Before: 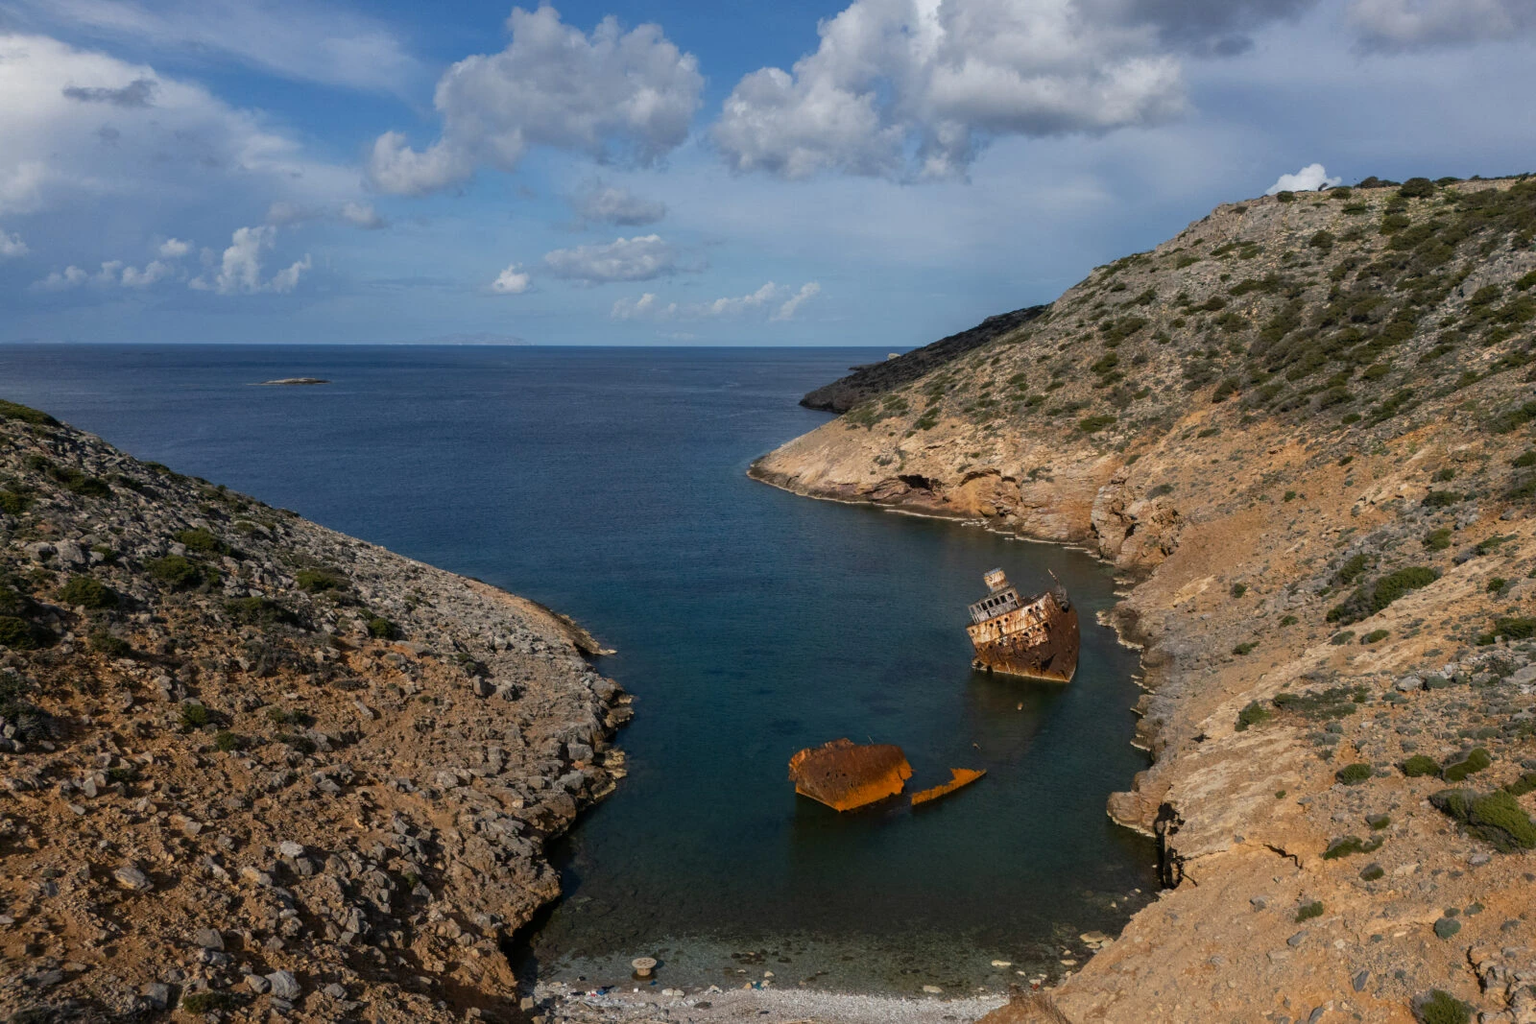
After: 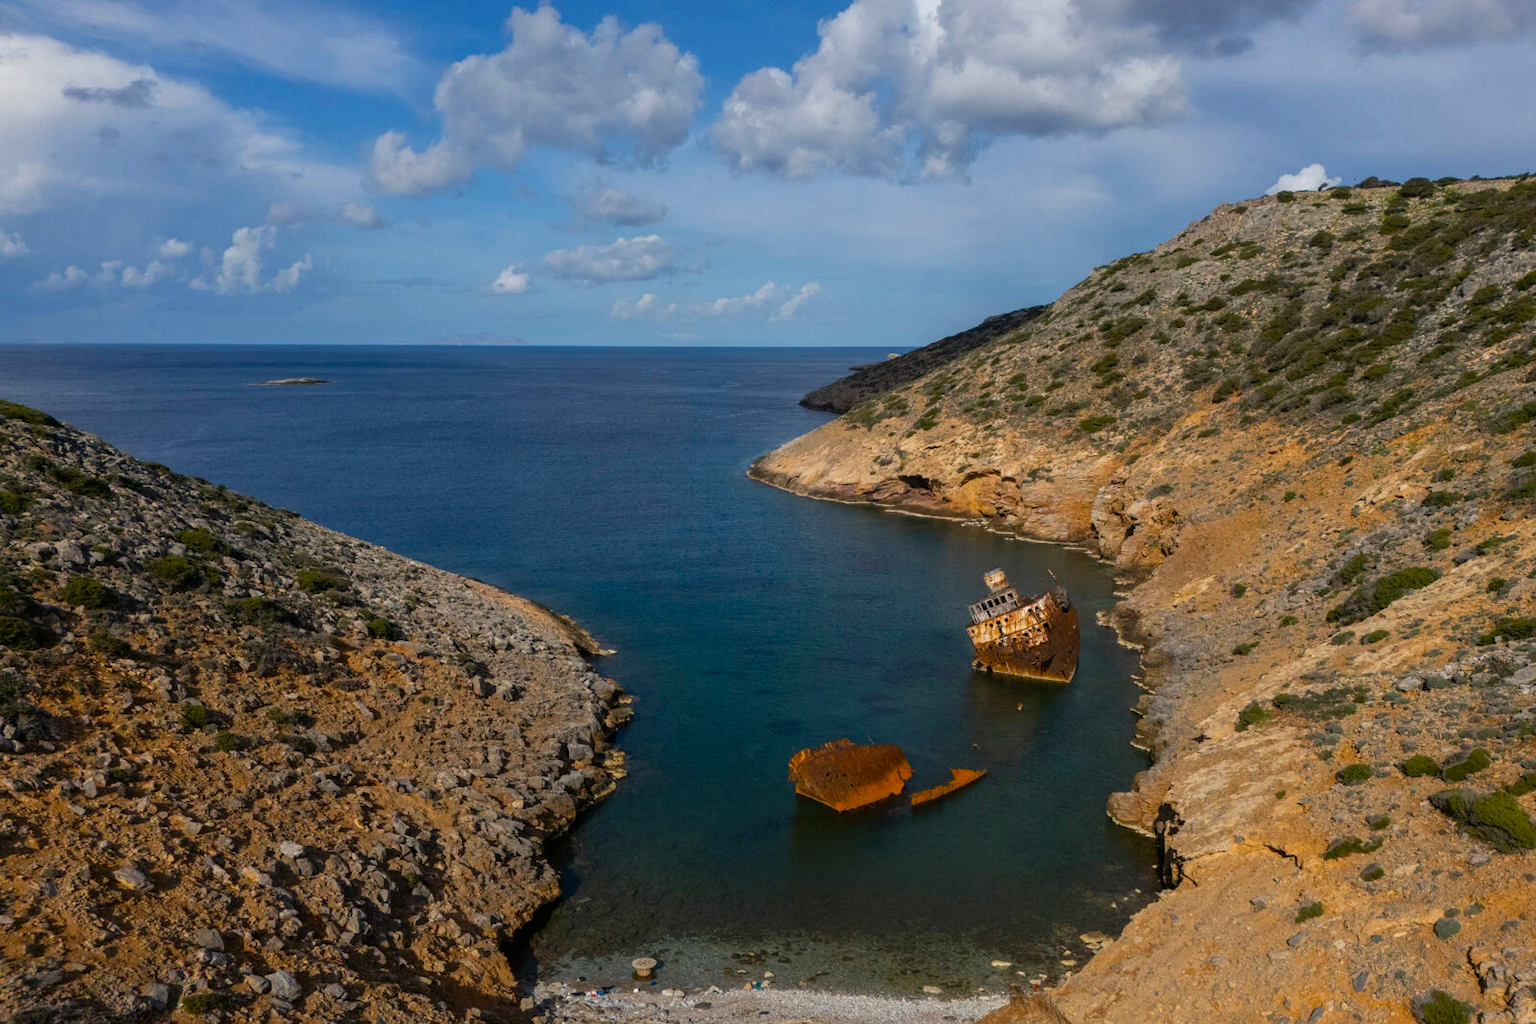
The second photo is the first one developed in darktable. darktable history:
color balance rgb: perceptual saturation grading › global saturation 30.398%
